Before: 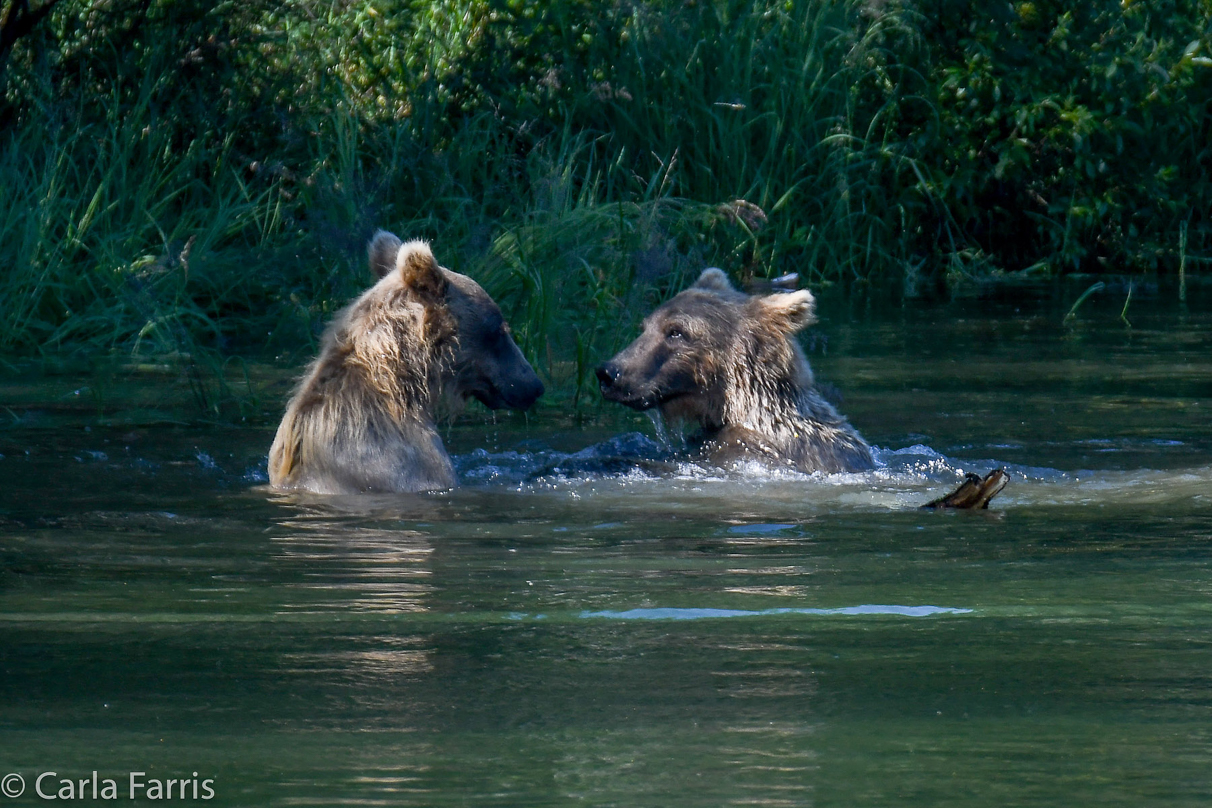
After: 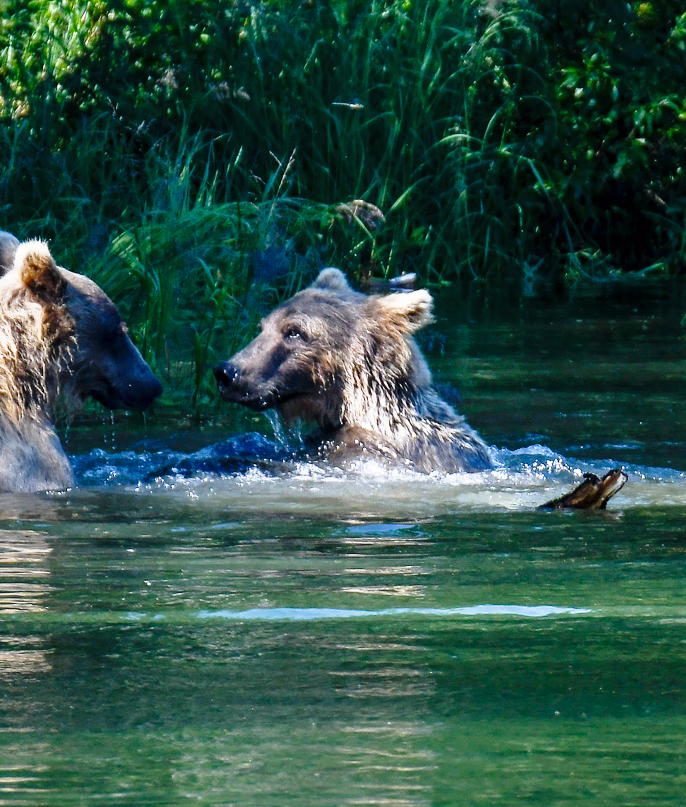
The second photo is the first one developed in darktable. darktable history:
base curve: curves: ch0 [(0, 0) (0.028, 0.03) (0.105, 0.232) (0.387, 0.748) (0.754, 0.968) (1, 1)], preserve colors none
crop: left 31.6%, top 0.005%, right 11.722%
exposure: compensate exposure bias true, compensate highlight preservation false
